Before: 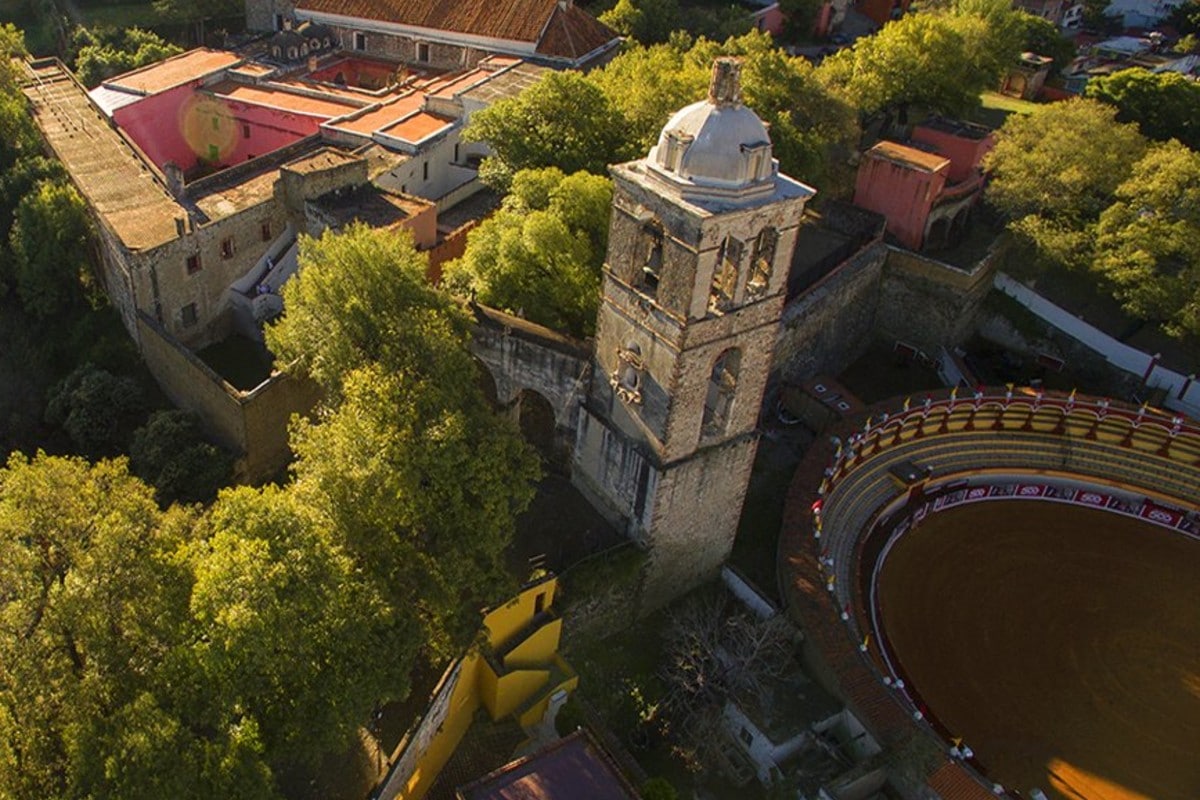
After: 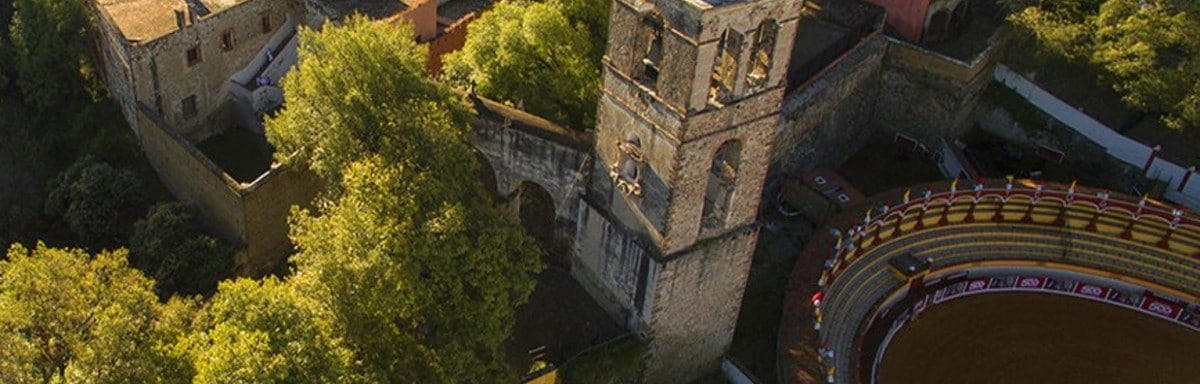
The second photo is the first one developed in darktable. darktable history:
crop and rotate: top 26.113%, bottom 25.86%
